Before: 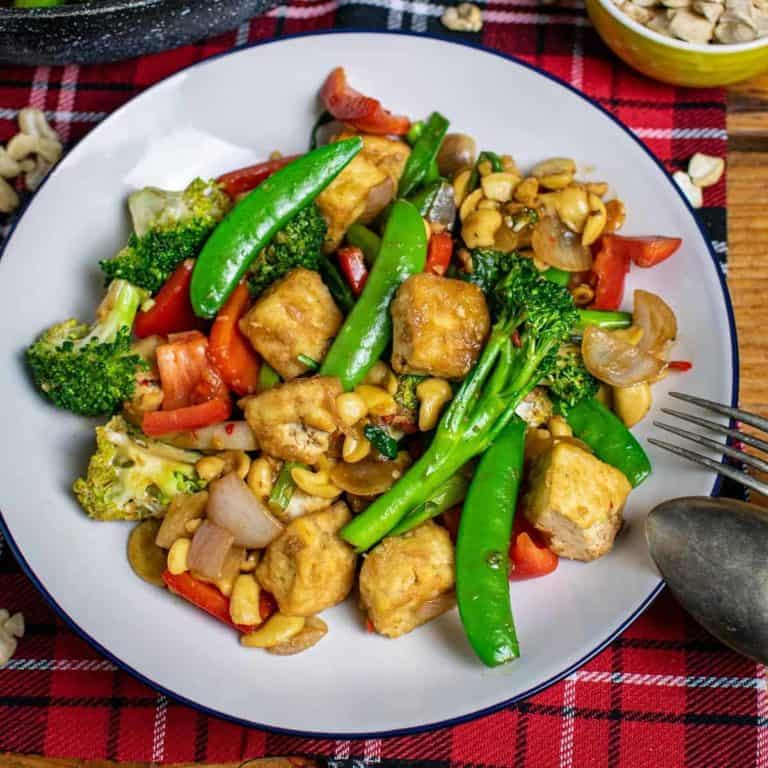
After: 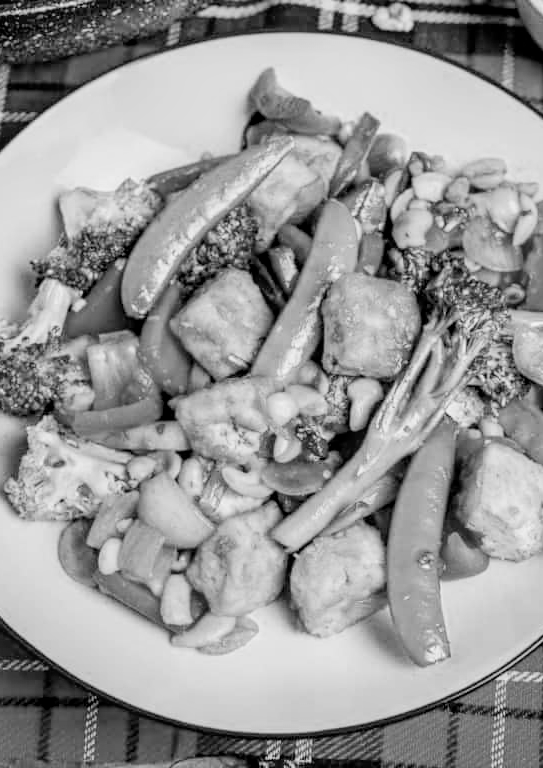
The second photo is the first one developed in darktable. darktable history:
crop and rotate: left 9.061%, right 20.142%
exposure: exposure 1.15 EV, compensate highlight preservation false
filmic rgb: black relative exposure -7.15 EV, white relative exposure 5.36 EV, hardness 3.02, color science v6 (2022)
monochrome: on, module defaults
local contrast: on, module defaults
